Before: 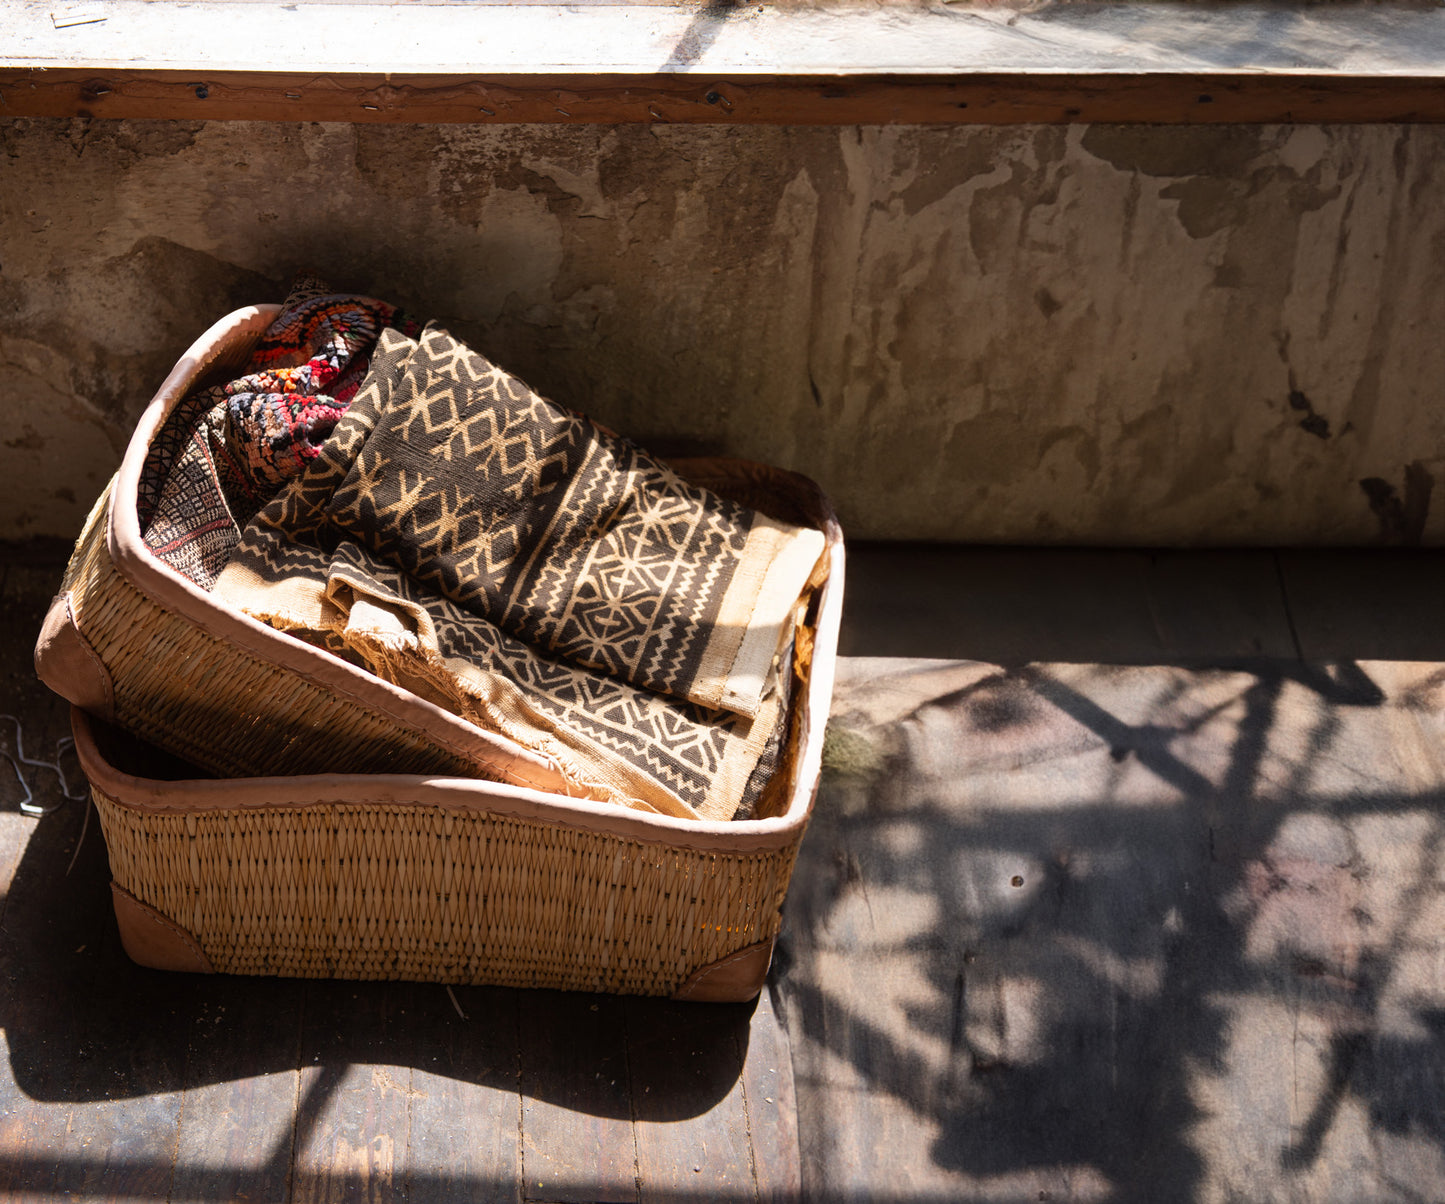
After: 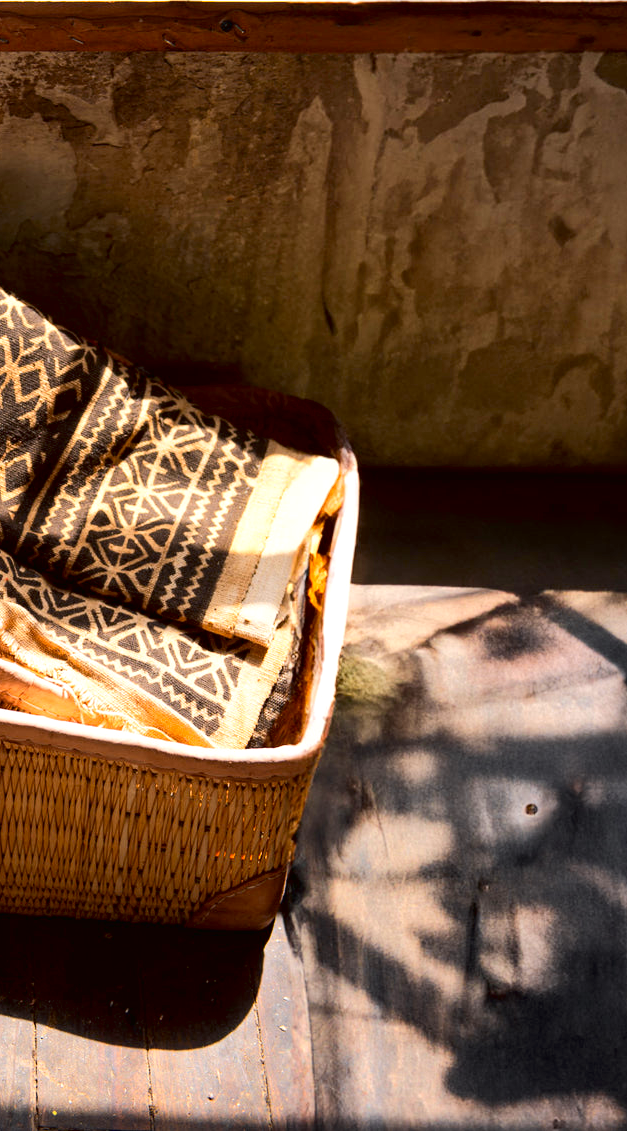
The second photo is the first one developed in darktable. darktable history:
tone curve: curves: ch0 [(0, 0.01) (0.037, 0.032) (0.131, 0.108) (0.275, 0.256) (0.483, 0.512) (0.61, 0.665) (0.696, 0.742) (0.792, 0.819) (0.911, 0.925) (0.997, 0.995)]; ch1 [(0, 0) (0.301, 0.3) (0.423, 0.421) (0.492, 0.488) (0.507, 0.503) (0.53, 0.532) (0.573, 0.586) (0.683, 0.702) (0.746, 0.77) (1, 1)]; ch2 [(0, 0) (0.246, 0.233) (0.36, 0.352) (0.415, 0.415) (0.485, 0.487) (0.502, 0.504) (0.525, 0.518) (0.539, 0.539) (0.587, 0.594) (0.636, 0.652) (0.711, 0.729) (0.845, 0.855) (0.998, 0.977)], color space Lab, linked channels, preserve colors none
color zones: curves: ch0 [(0, 0.511) (0.143, 0.531) (0.286, 0.56) (0.429, 0.5) (0.571, 0.5) (0.714, 0.5) (0.857, 0.5) (1, 0.5)]; ch1 [(0, 0.525) (0.143, 0.705) (0.286, 0.715) (0.429, 0.35) (0.571, 0.35) (0.714, 0.35) (0.857, 0.4) (1, 0.4)]; ch2 [(0, 0.572) (0.143, 0.512) (0.286, 0.473) (0.429, 0.45) (0.571, 0.5) (0.714, 0.5) (0.857, 0.518) (1, 0.518)]
exposure: black level correction 0.007, exposure 0.158 EV, compensate highlight preservation false
crop: left 33.688%, top 5.99%, right 22.904%
